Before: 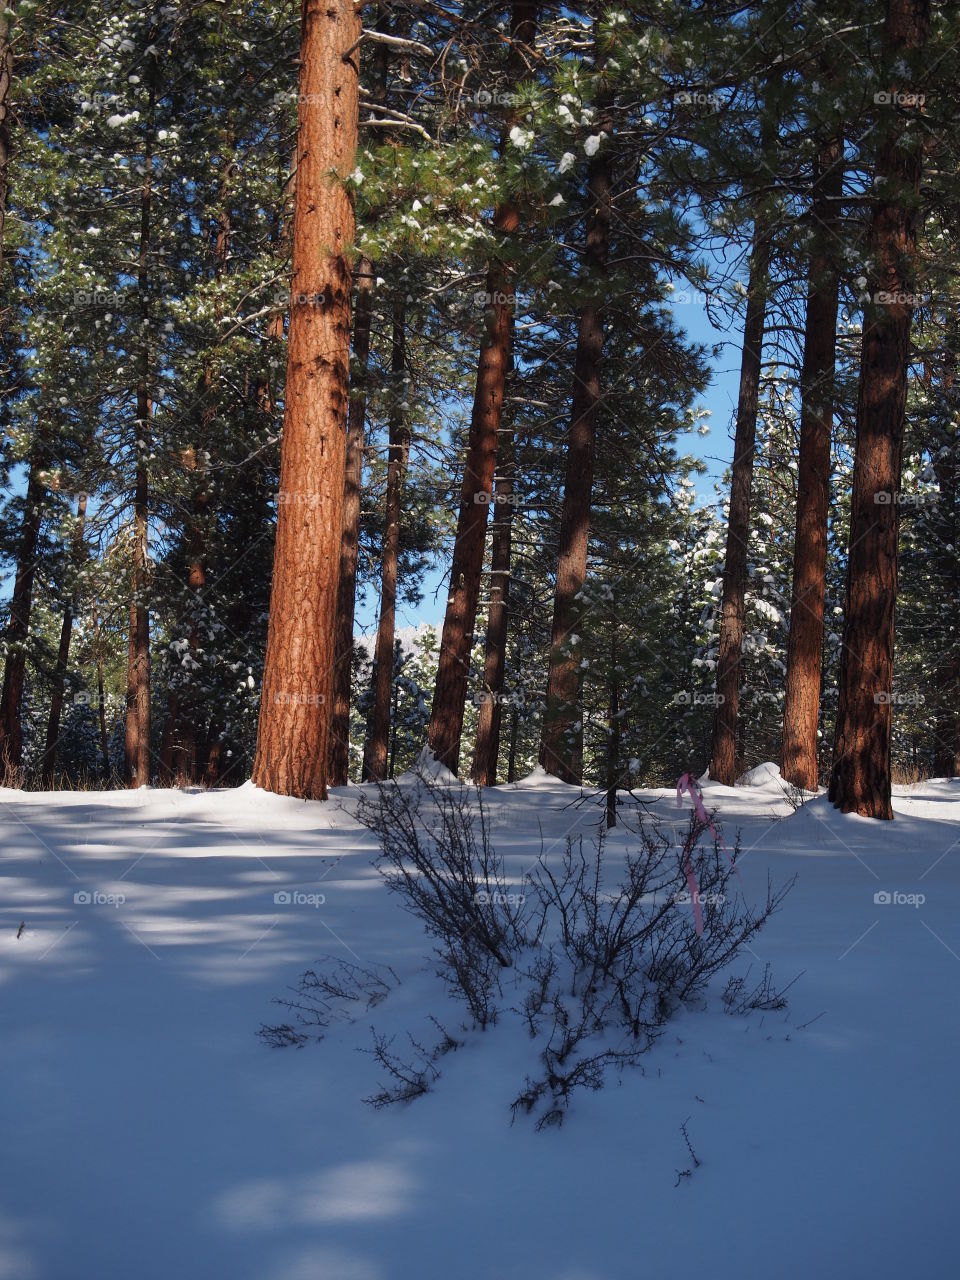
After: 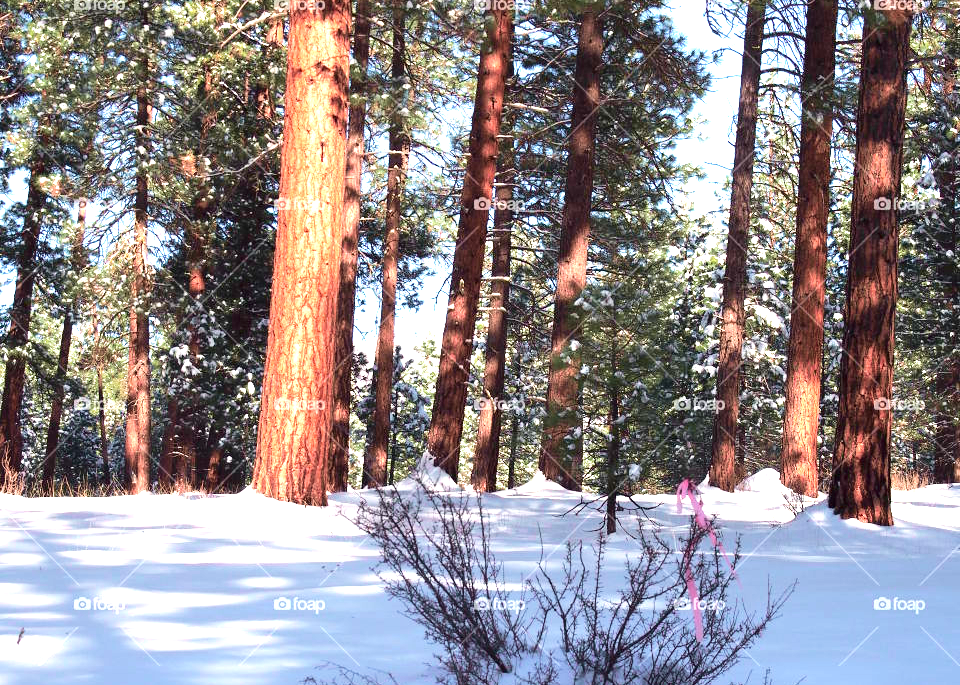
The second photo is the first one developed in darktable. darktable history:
crop and rotate: top 23.043%, bottom 23.437%
tone curve: curves: ch0 [(0.003, 0) (0.066, 0.023) (0.149, 0.094) (0.264, 0.238) (0.395, 0.421) (0.517, 0.56) (0.688, 0.743) (0.813, 0.846) (1, 1)]; ch1 [(0, 0) (0.164, 0.115) (0.337, 0.332) (0.39, 0.398) (0.464, 0.461) (0.501, 0.5) (0.521, 0.535) (0.571, 0.588) (0.652, 0.681) (0.733, 0.749) (0.811, 0.796) (1, 1)]; ch2 [(0, 0) (0.337, 0.382) (0.464, 0.476) (0.501, 0.502) (0.527, 0.54) (0.556, 0.567) (0.6, 0.59) (0.687, 0.675) (1, 1)], color space Lab, independent channels, preserve colors none
velvia: strength 21.76%
tone equalizer: on, module defaults
exposure: exposure 2 EV, compensate highlight preservation false
